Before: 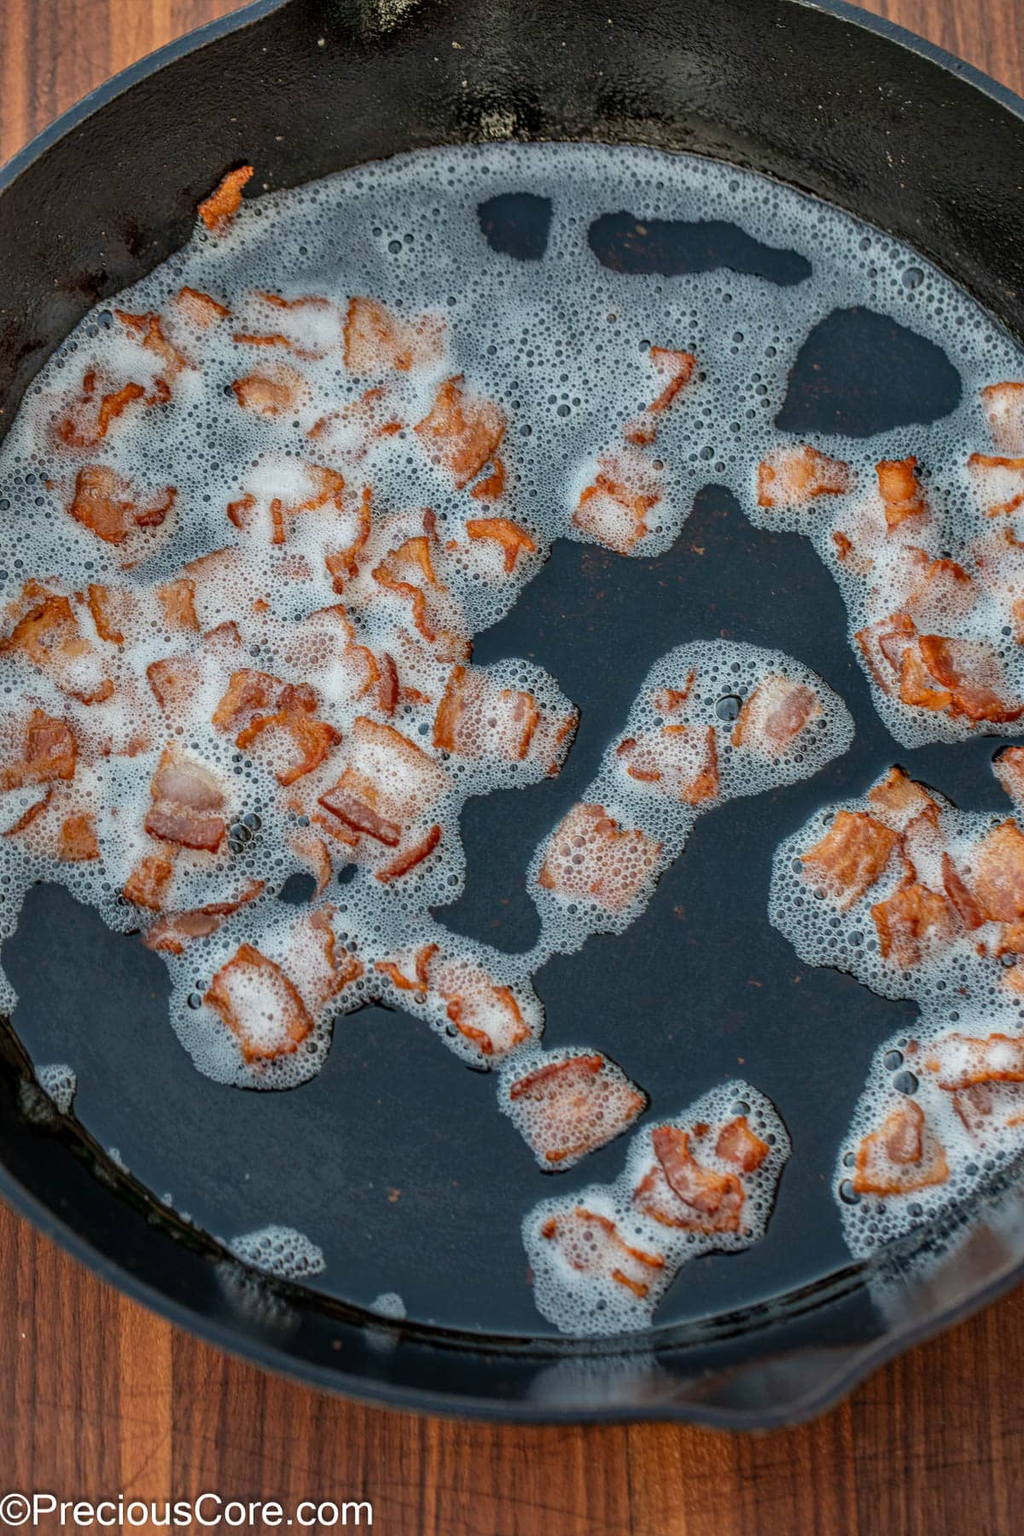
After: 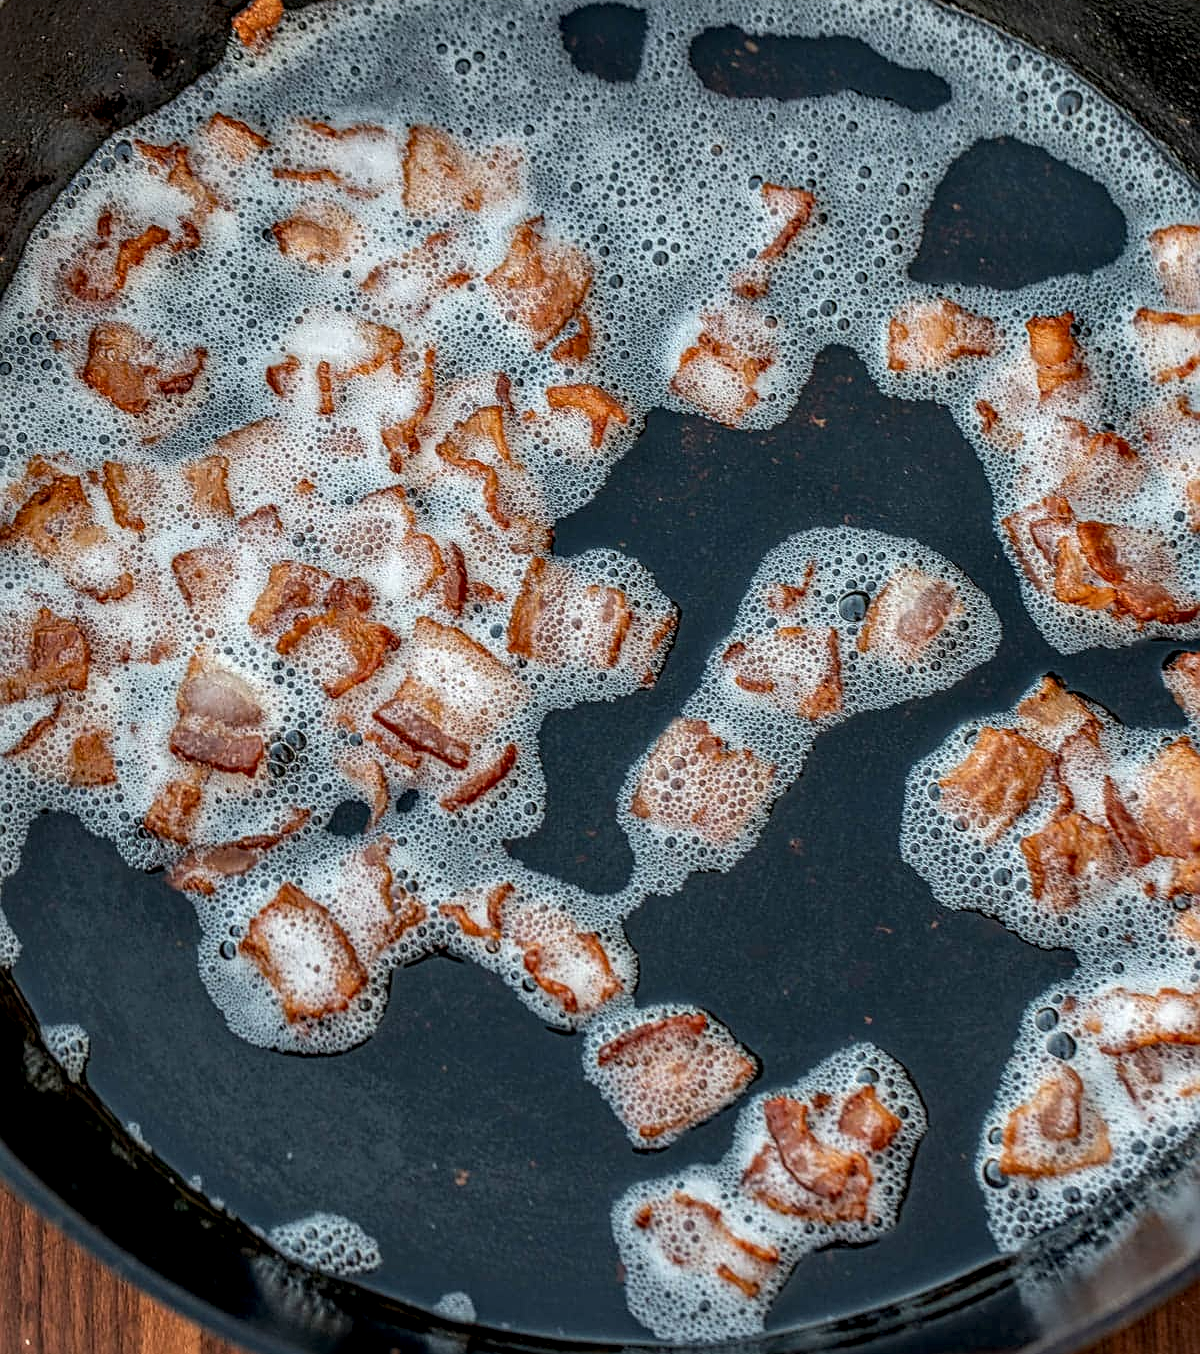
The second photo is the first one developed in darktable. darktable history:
sharpen: on, module defaults
crop and rotate: top 12.393%, bottom 12.361%
local contrast: detail 142%
